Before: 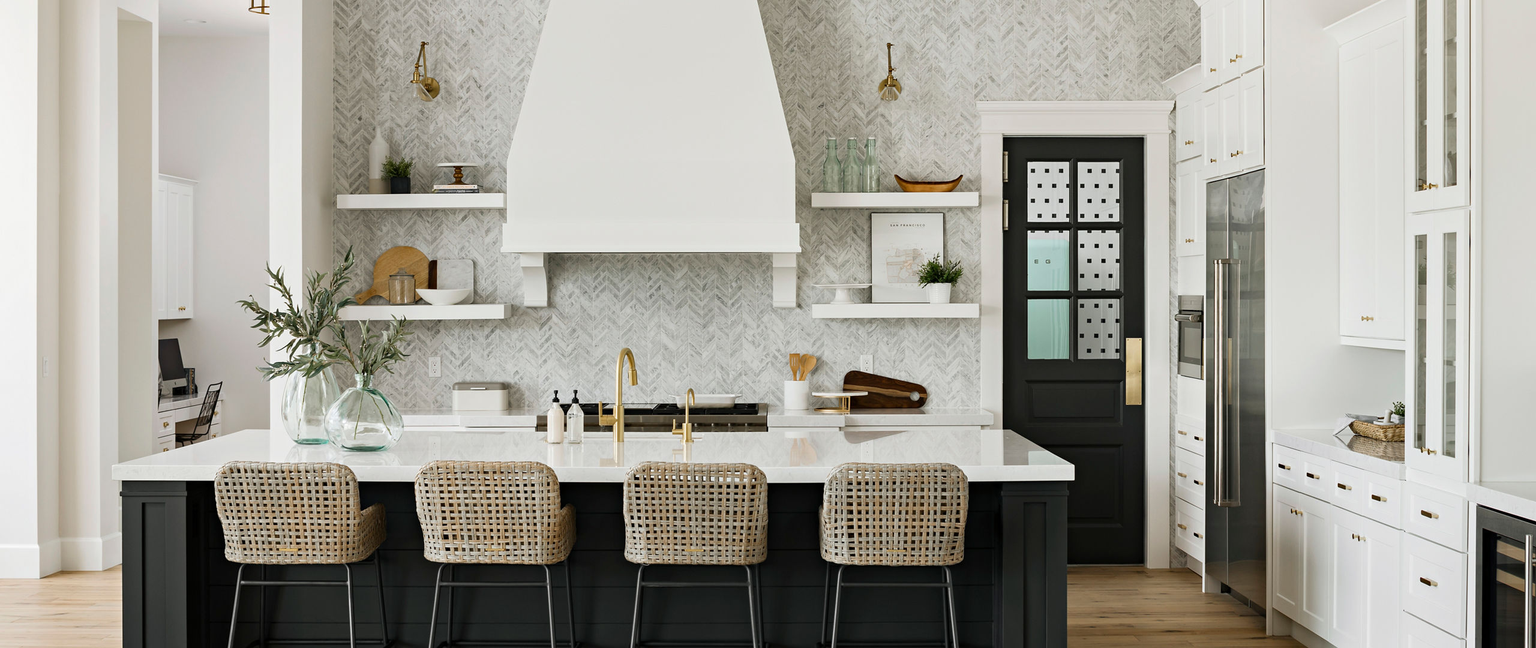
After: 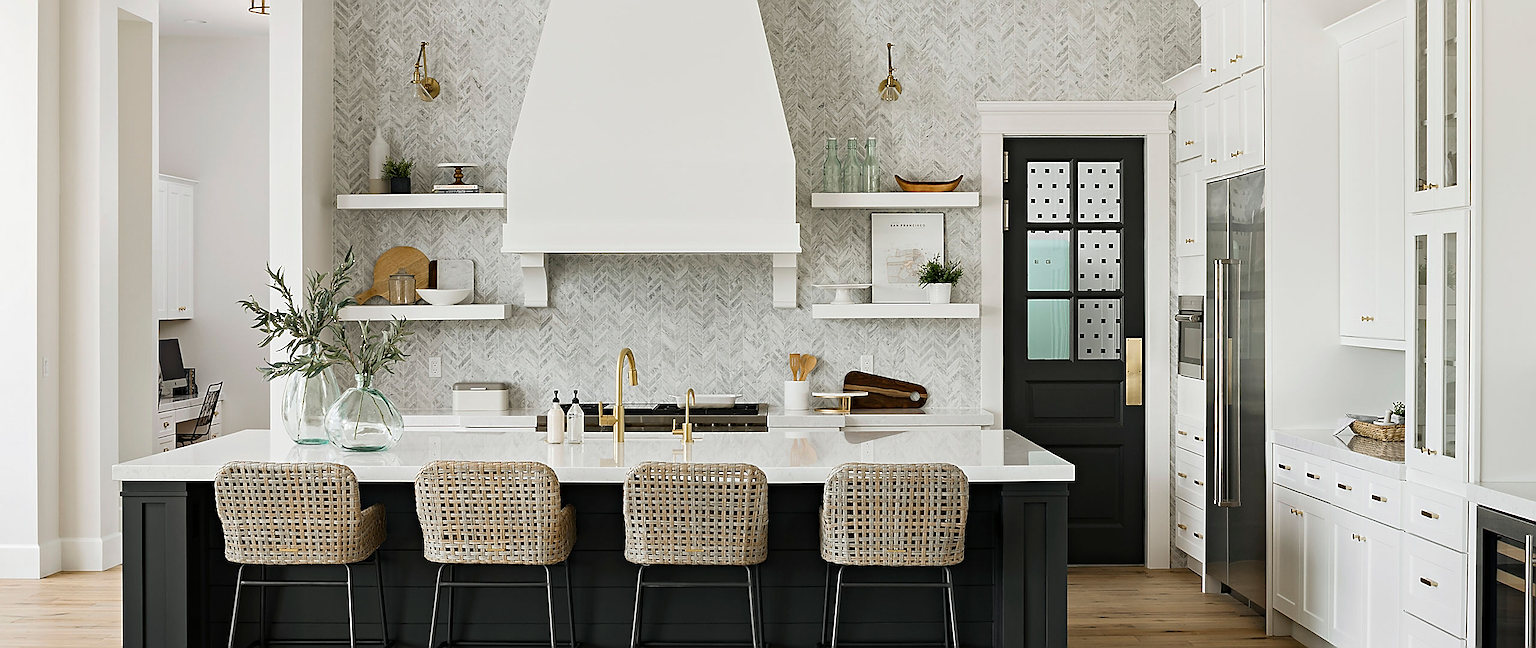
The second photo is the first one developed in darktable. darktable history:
tone equalizer: on, module defaults
sharpen: radius 1.4, amount 1.25, threshold 0.7
